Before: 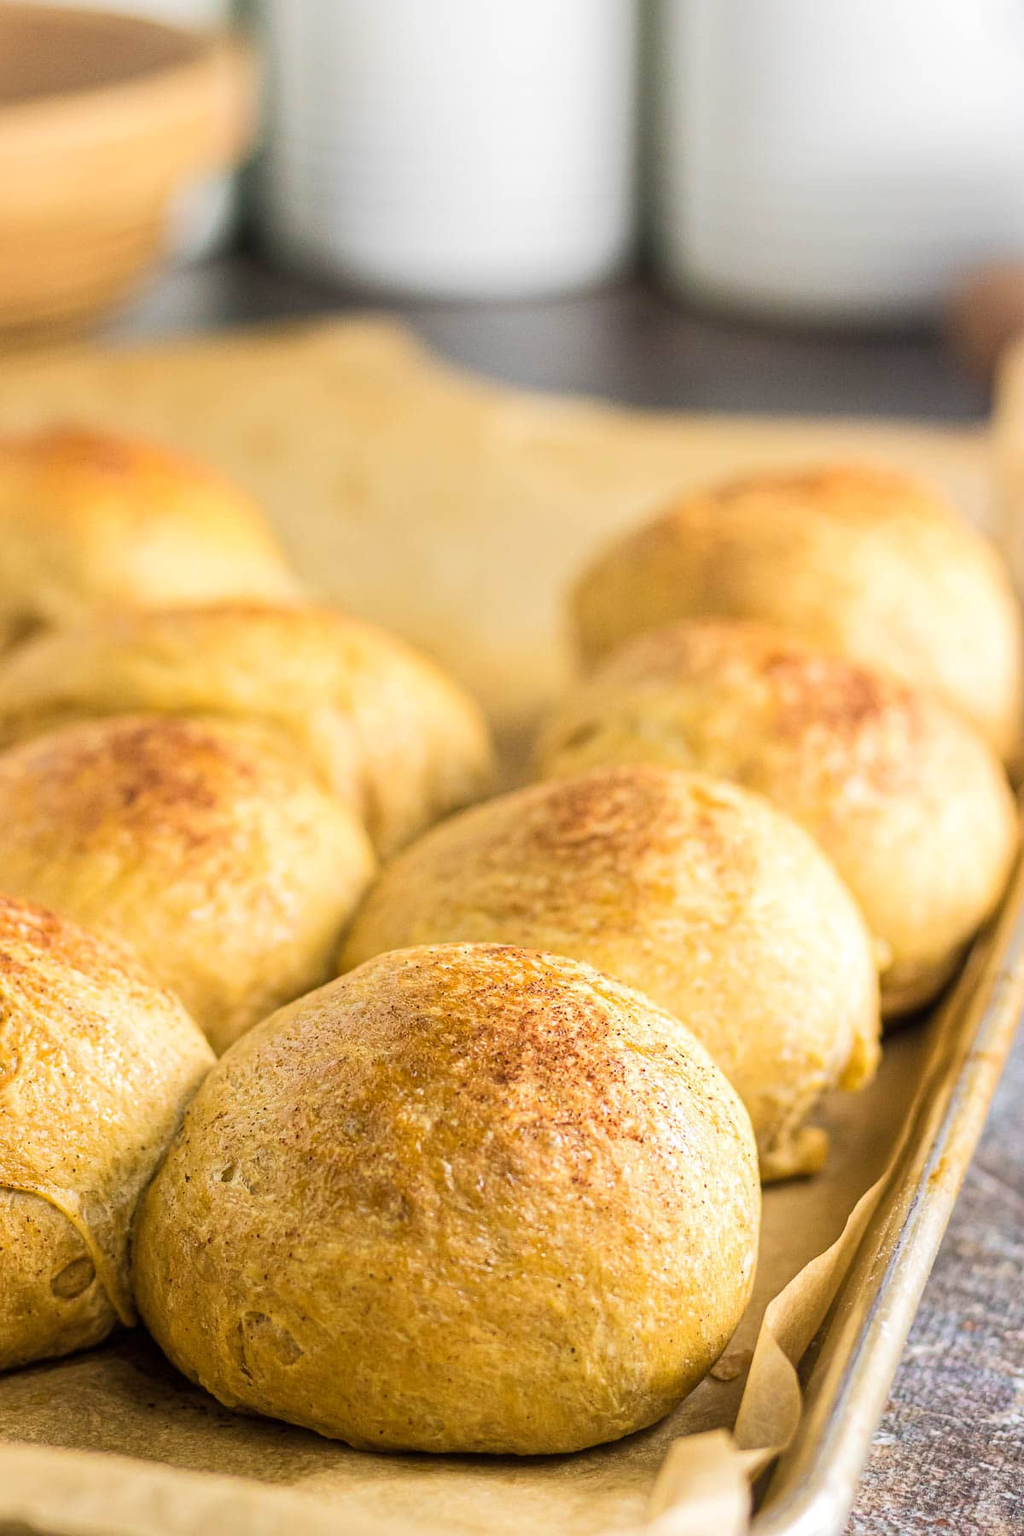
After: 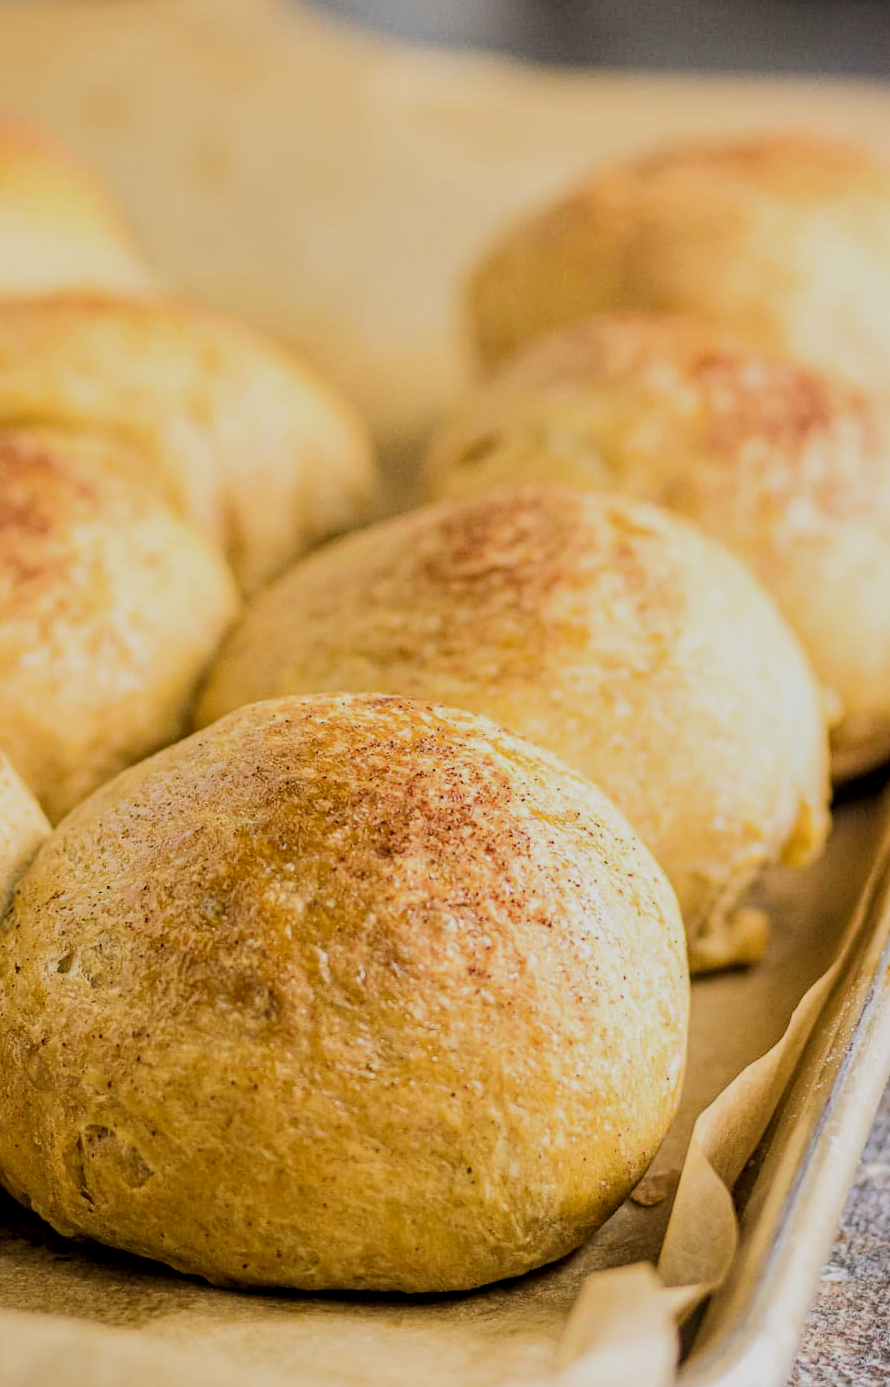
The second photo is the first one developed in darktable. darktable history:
crop: left 16.861%, top 22.923%, right 8.942%
filmic rgb: black relative exposure -8.56 EV, white relative exposure 5.53 EV, hardness 3.35, contrast 1.023
local contrast: on, module defaults
